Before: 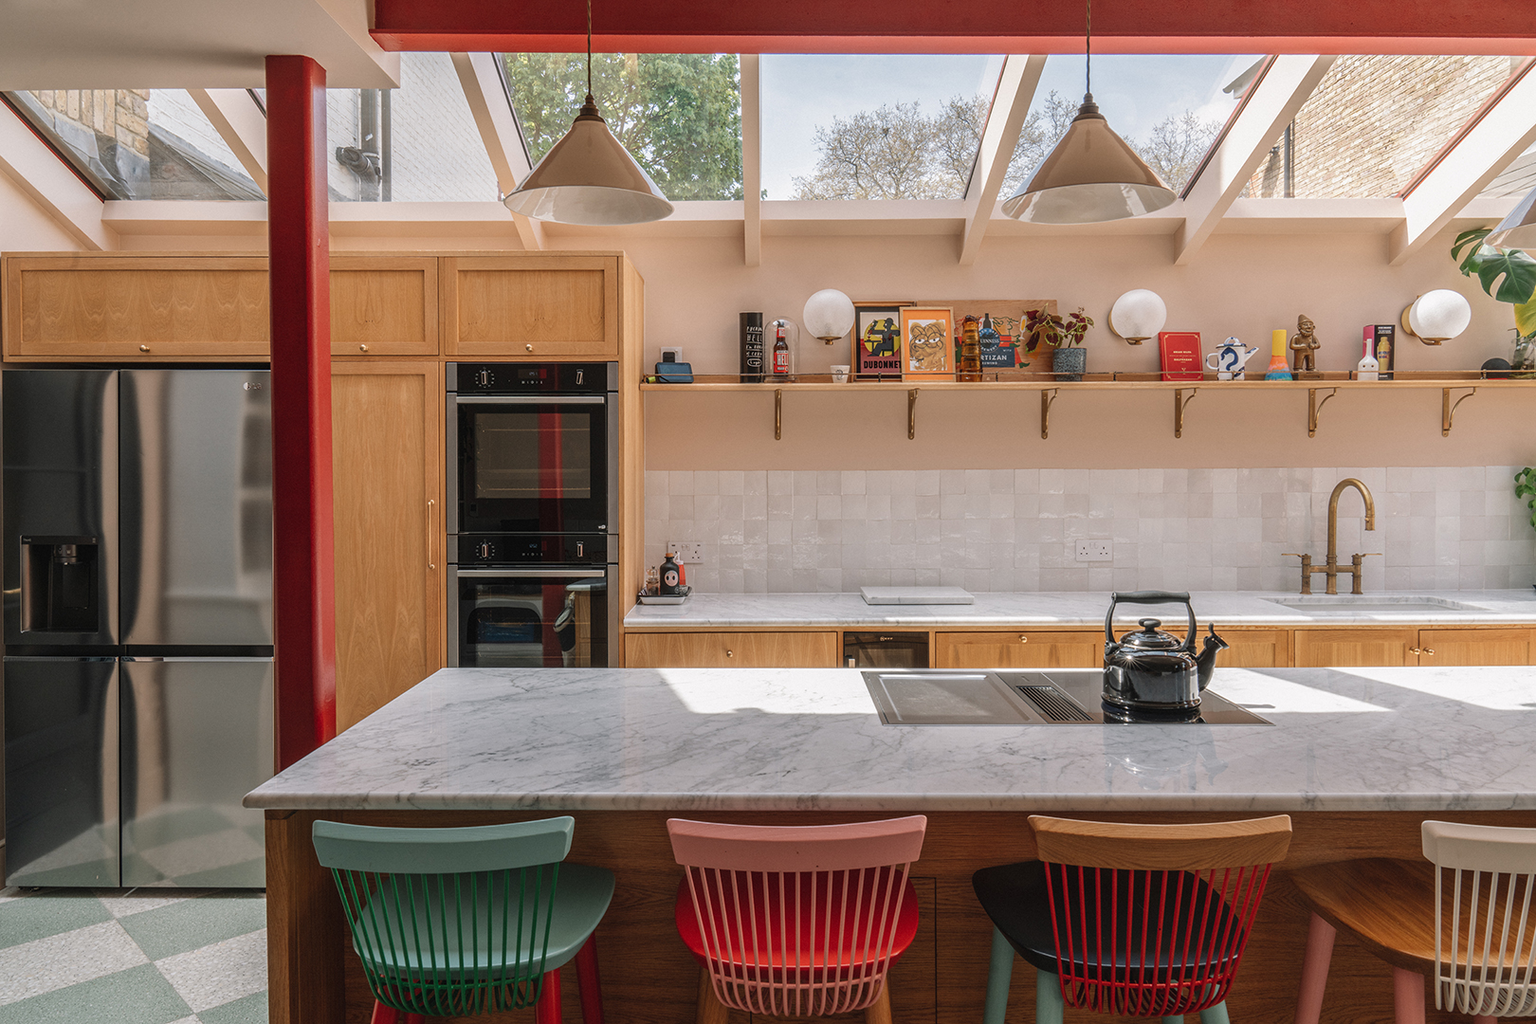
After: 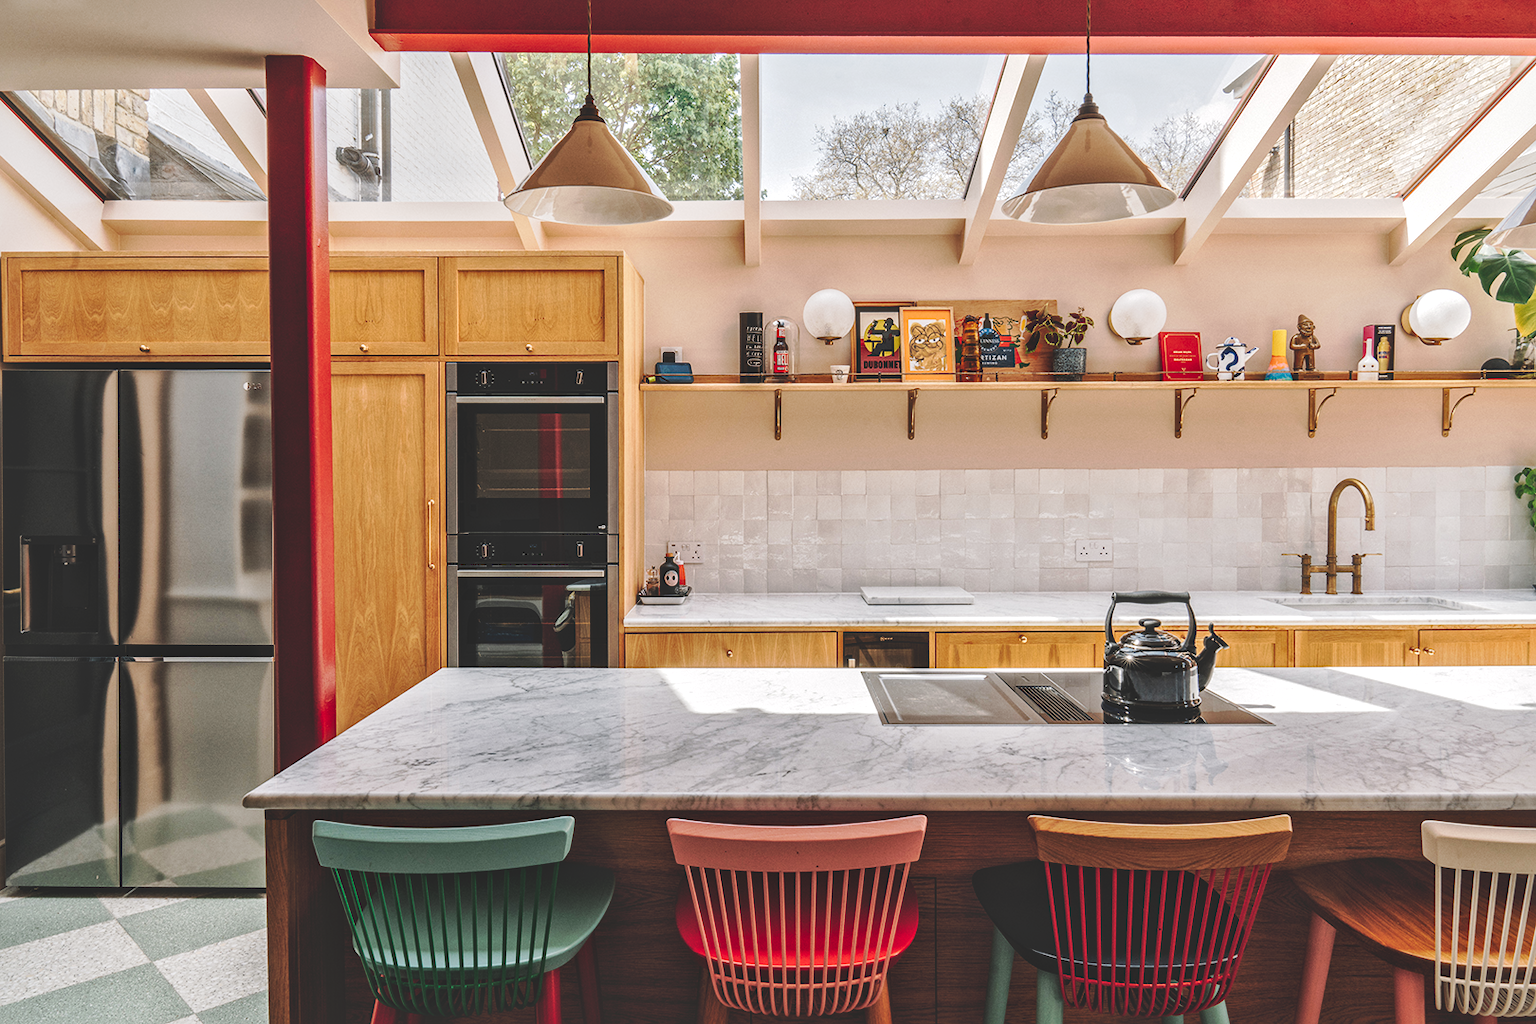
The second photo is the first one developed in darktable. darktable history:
tone curve: curves: ch0 [(0, 0) (0.003, 0.174) (0.011, 0.178) (0.025, 0.182) (0.044, 0.185) (0.069, 0.191) (0.1, 0.194) (0.136, 0.199) (0.177, 0.219) (0.224, 0.246) (0.277, 0.284) (0.335, 0.35) (0.399, 0.43) (0.468, 0.539) (0.543, 0.637) (0.623, 0.711) (0.709, 0.799) (0.801, 0.865) (0.898, 0.914) (1, 1)], preserve colors none
local contrast: mode bilateral grid, contrast 20, coarseness 20, detail 150%, midtone range 0.2
